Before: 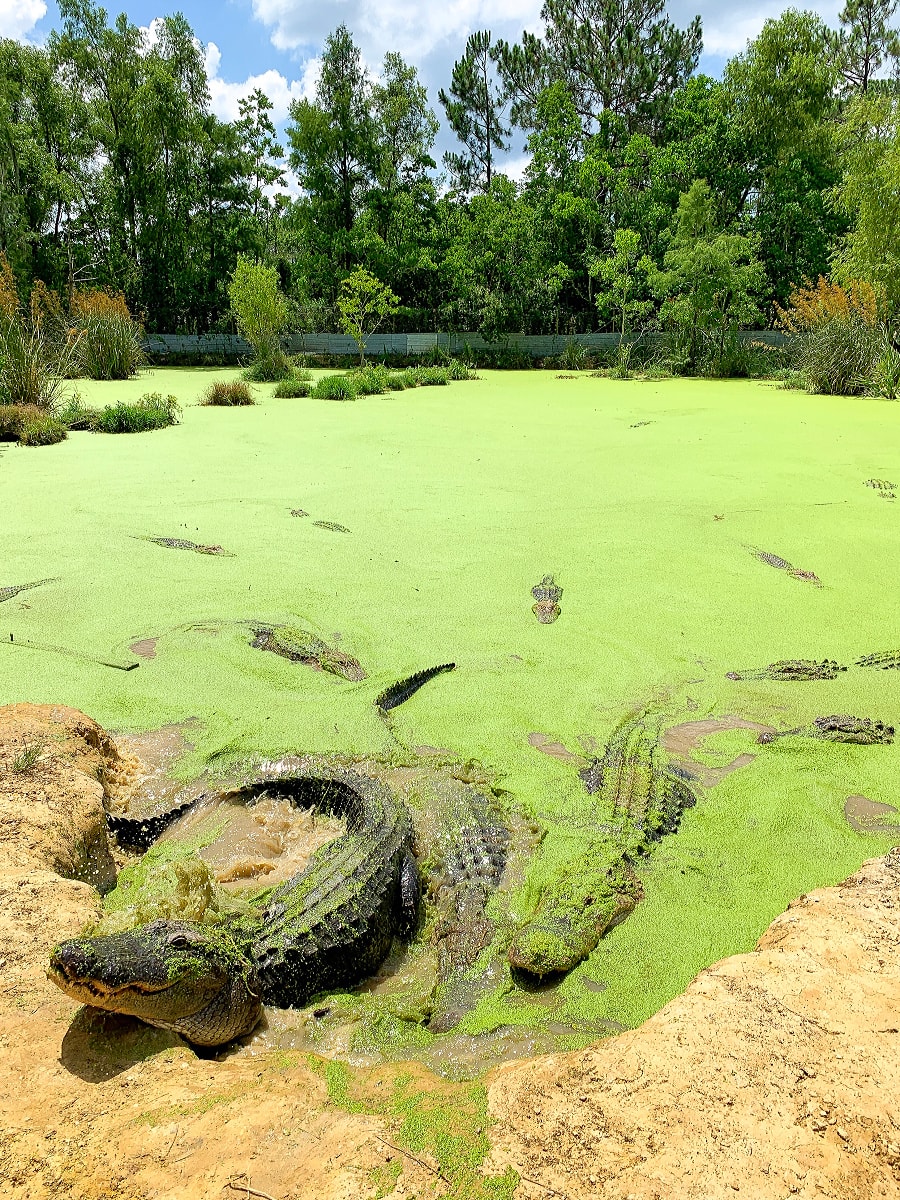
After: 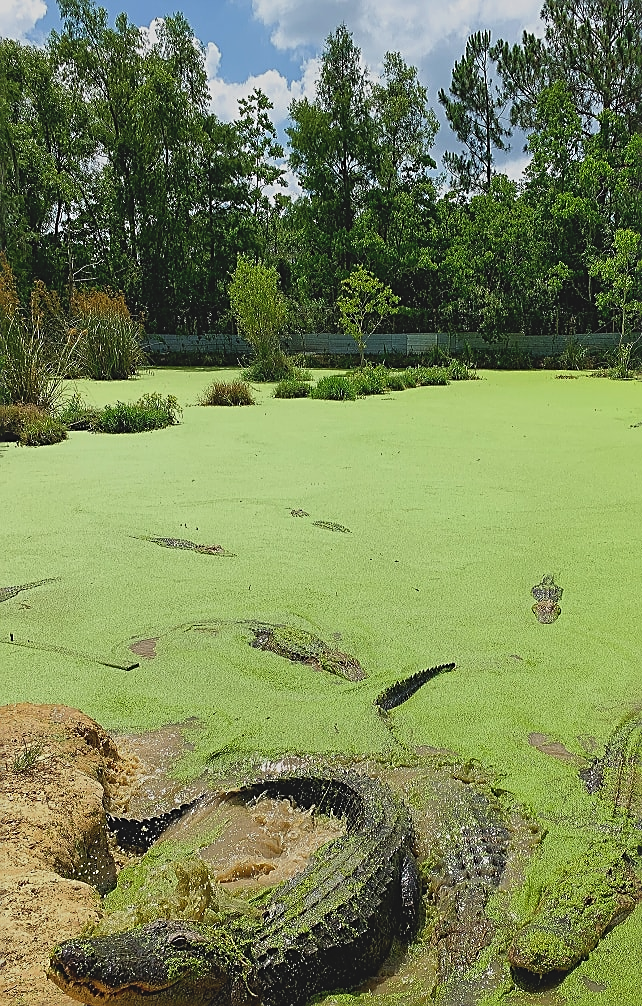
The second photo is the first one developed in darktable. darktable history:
tone curve: curves: ch0 [(0, 0) (0.641, 0.595) (1, 1)], color space Lab, independent channels, preserve colors none
exposure: black level correction -0.015, exposure -0.507 EV, compensate highlight preservation false
sharpen: on, module defaults
crop: right 28.604%, bottom 16.106%
